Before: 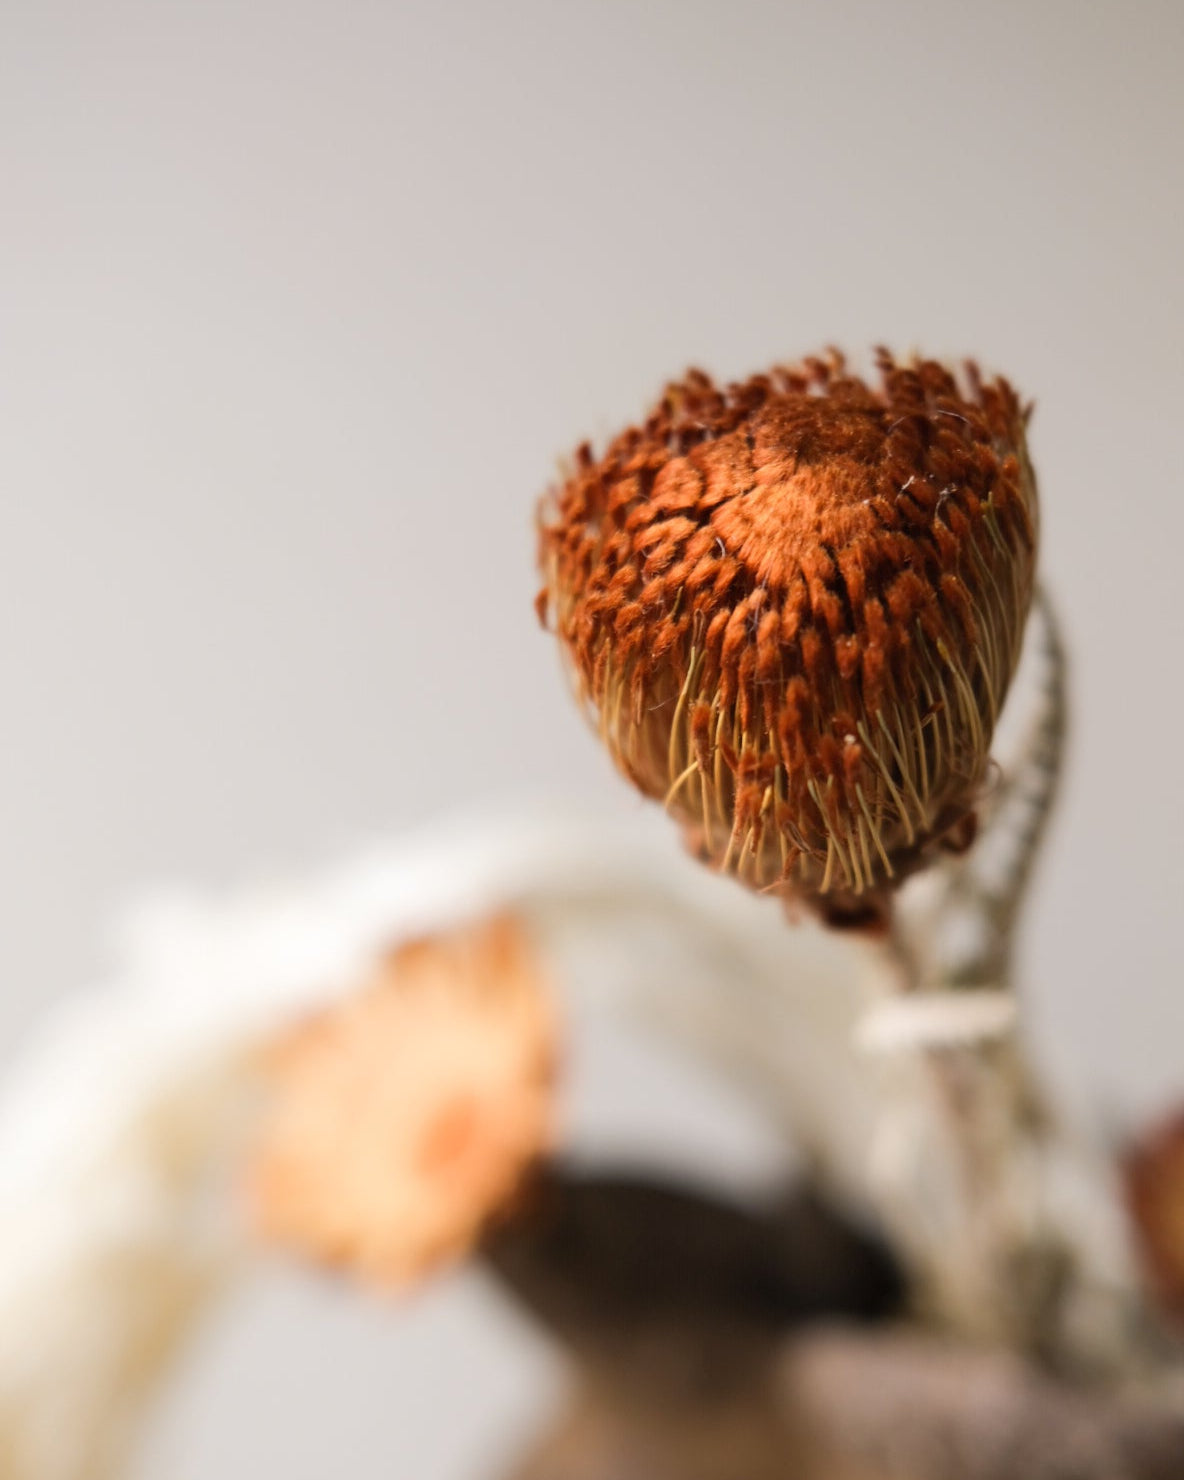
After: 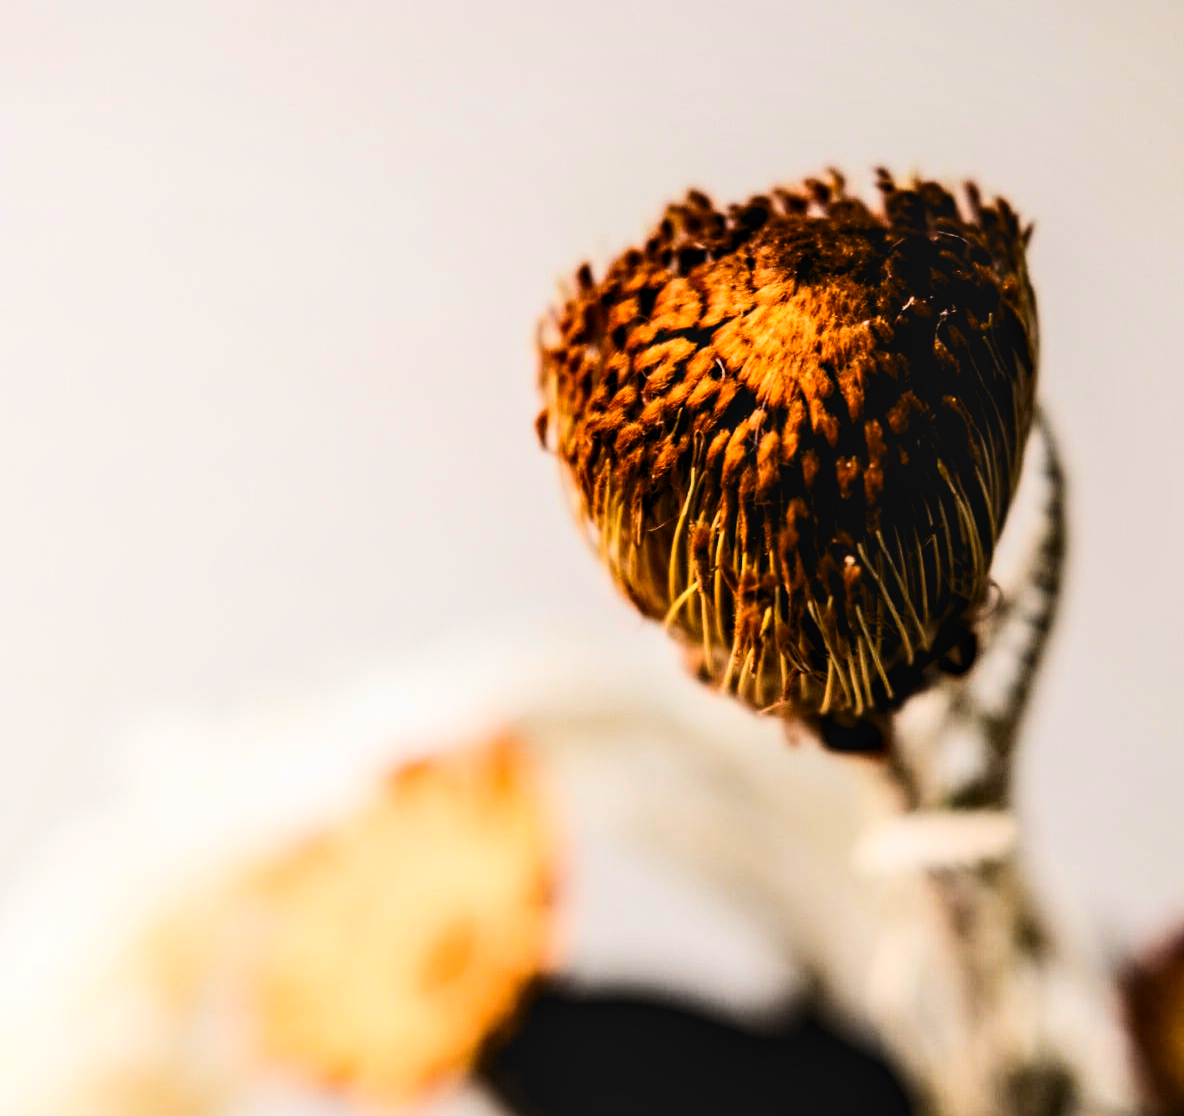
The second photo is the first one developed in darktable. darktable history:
local contrast: detail 130%
levels: black 0.08%, levels [0.116, 0.574, 1]
color zones: curves: ch2 [(0, 0.5) (0.143, 0.5) (0.286, 0.489) (0.415, 0.421) (0.571, 0.5) (0.714, 0.5) (0.857, 0.5) (1, 0.5)]
crop and rotate: top 12.119%, bottom 12.448%
color balance rgb: perceptual saturation grading › global saturation 29.577%, global vibrance 8.528%
contrast brightness saturation: contrast 0.412, brightness 0.108, saturation 0.21
